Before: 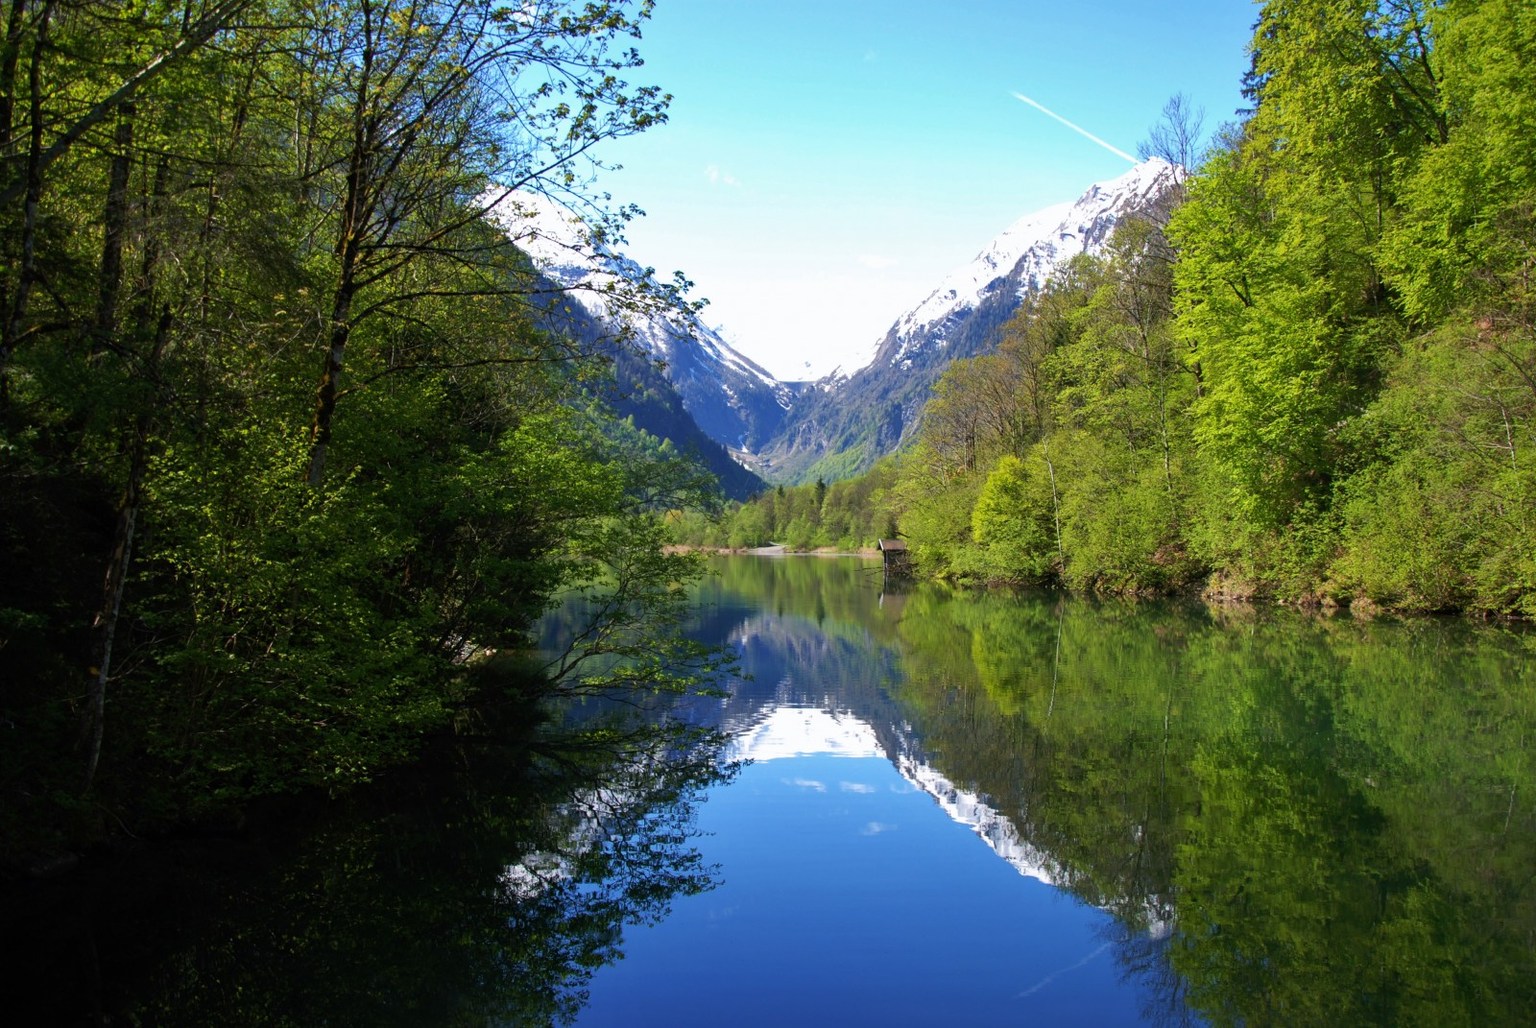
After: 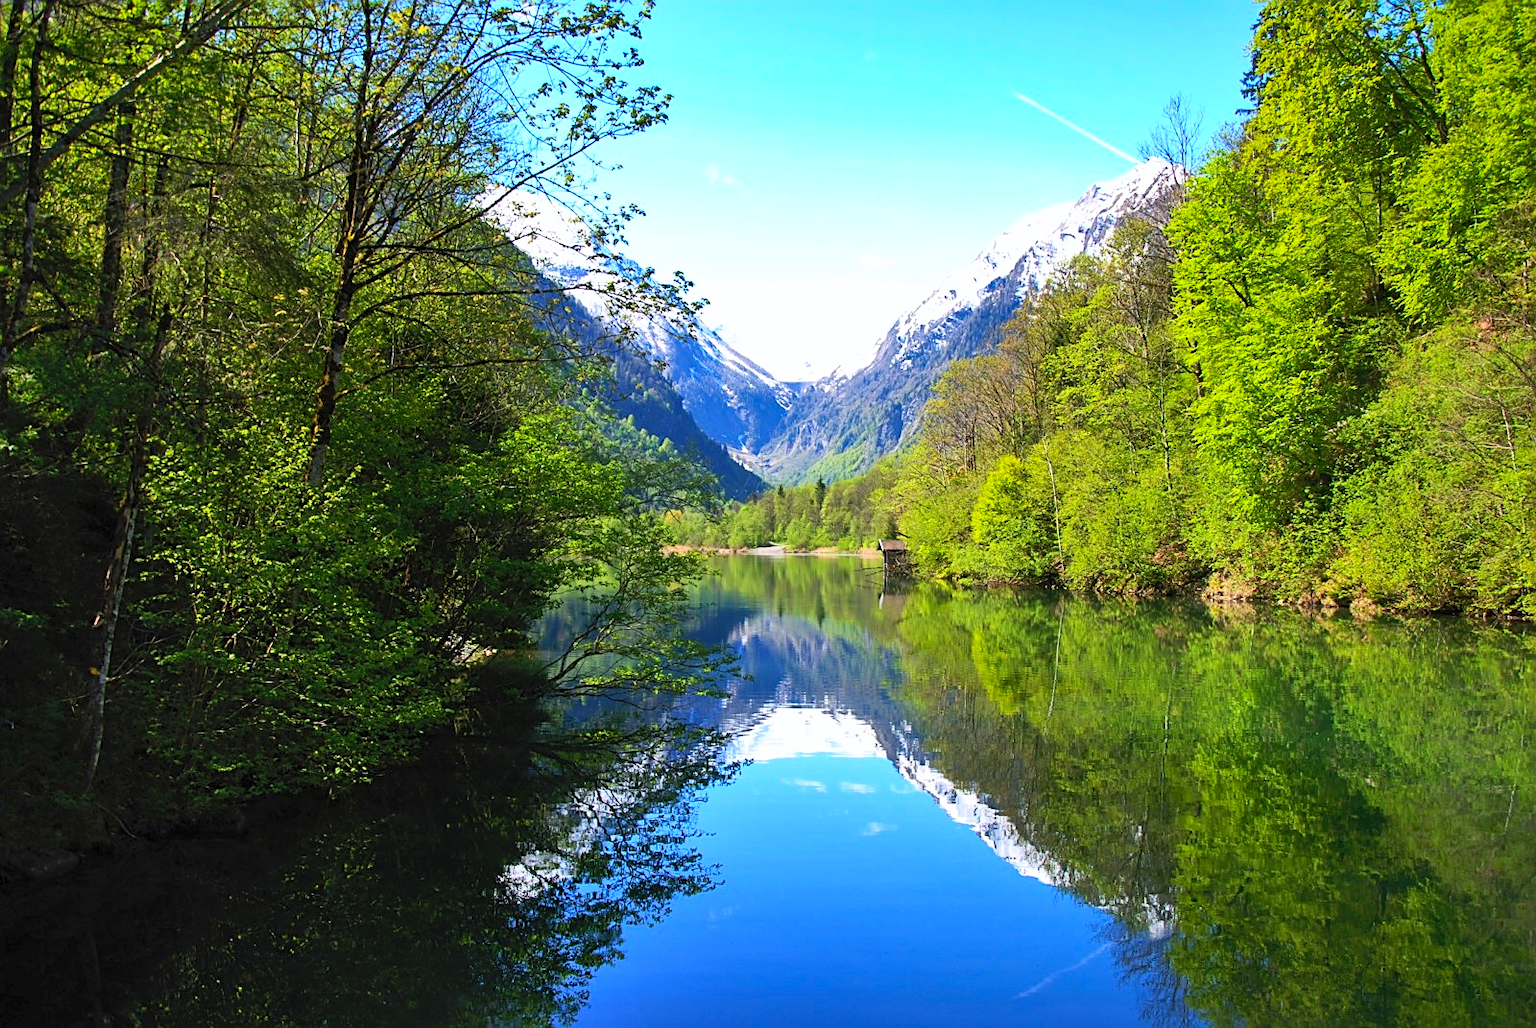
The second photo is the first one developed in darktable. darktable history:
contrast brightness saturation: contrast 0.24, brightness 0.26, saturation 0.39
sharpen: on, module defaults
shadows and highlights: radius 264.75, soften with gaussian
